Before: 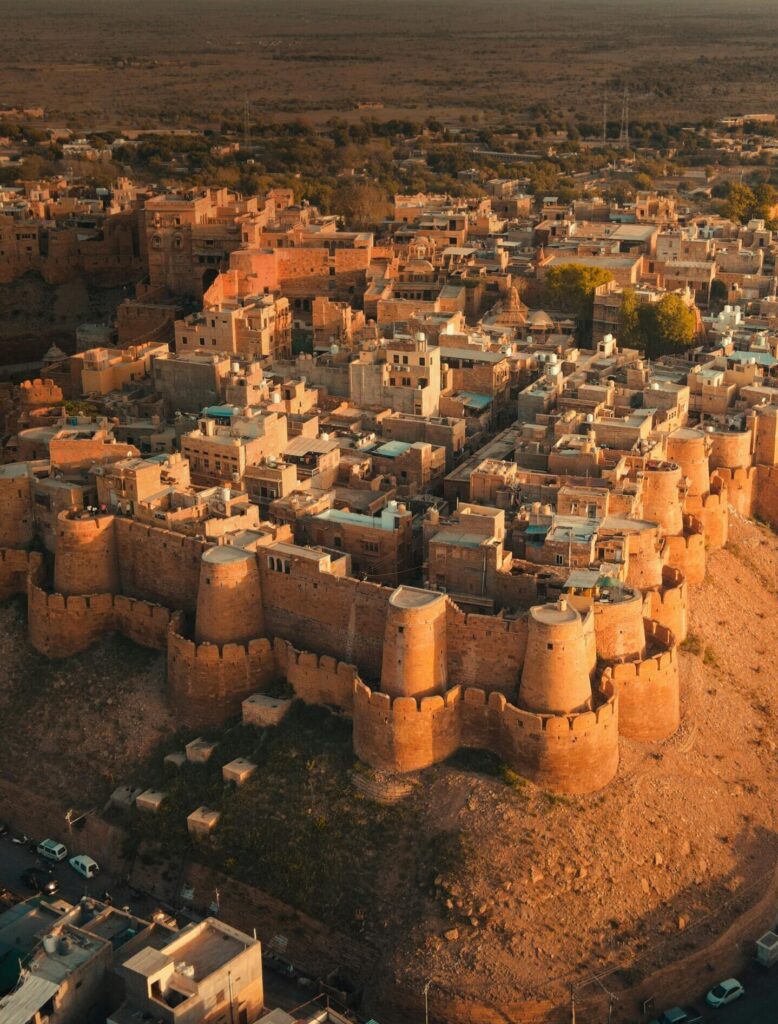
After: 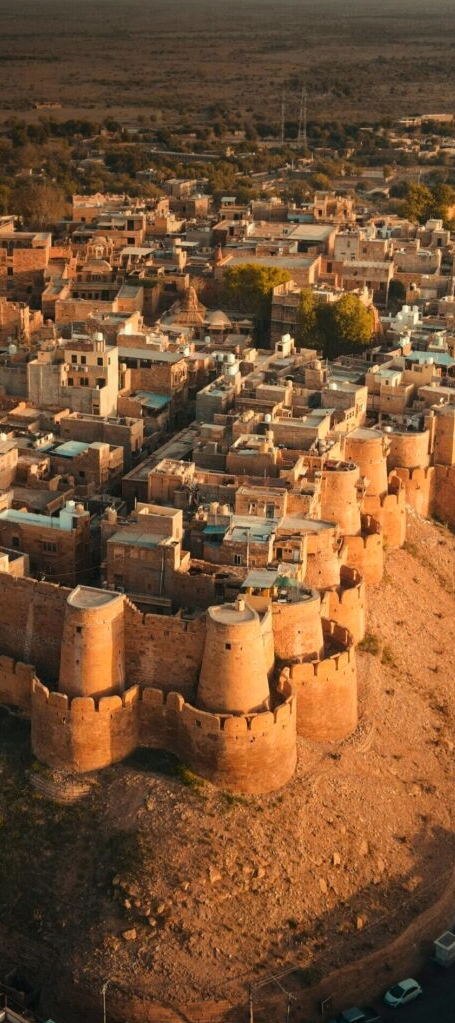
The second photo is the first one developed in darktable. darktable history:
color balance: mode lift, gamma, gain (sRGB)
white balance: red 0.982, blue 1.018
exposure: exposure 0.014 EV, compensate highlight preservation false
vignetting: fall-off start 91.19%
crop: left 41.402%
contrast brightness saturation: contrast 0.14
